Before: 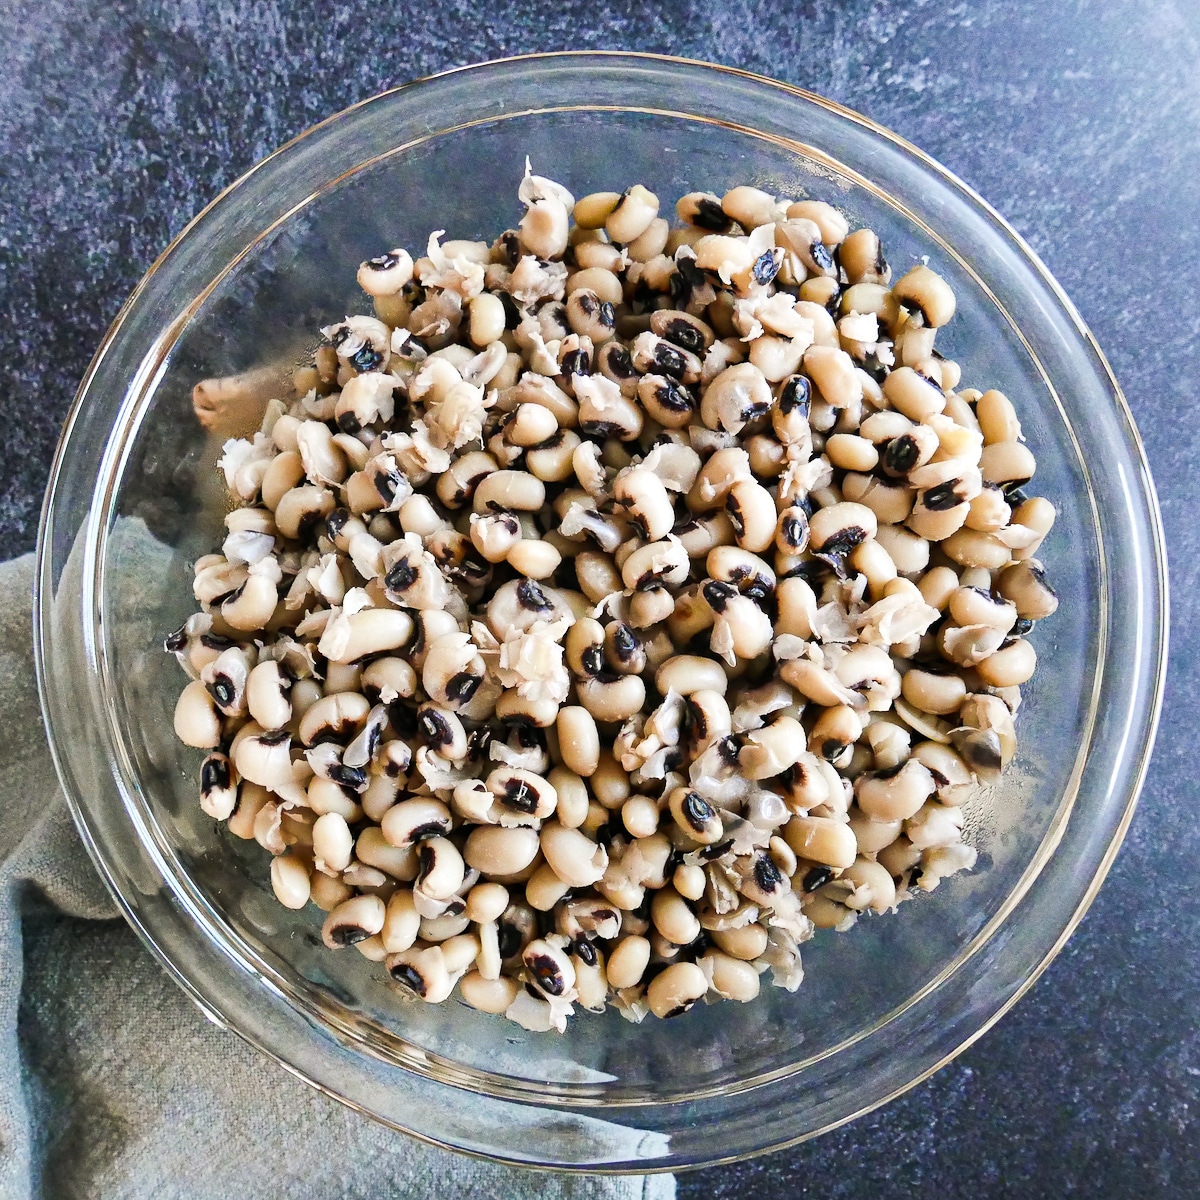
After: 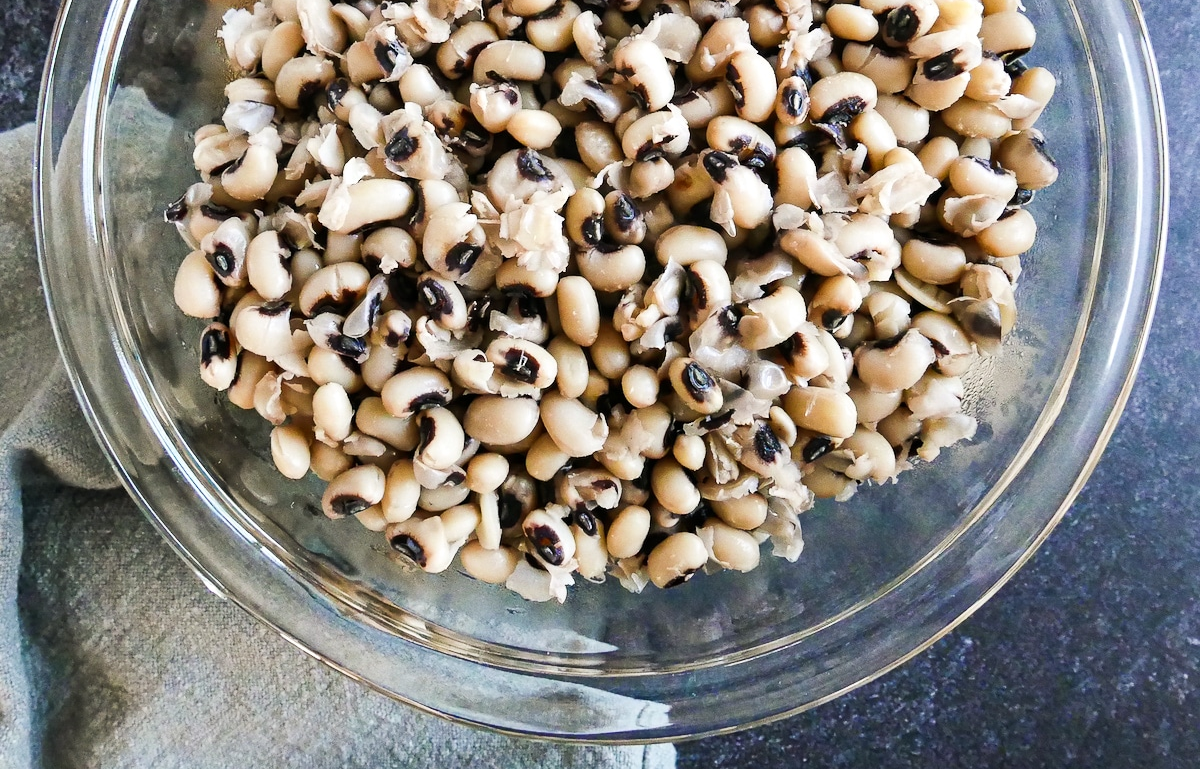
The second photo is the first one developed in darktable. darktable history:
crop and rotate: top 35.855%
